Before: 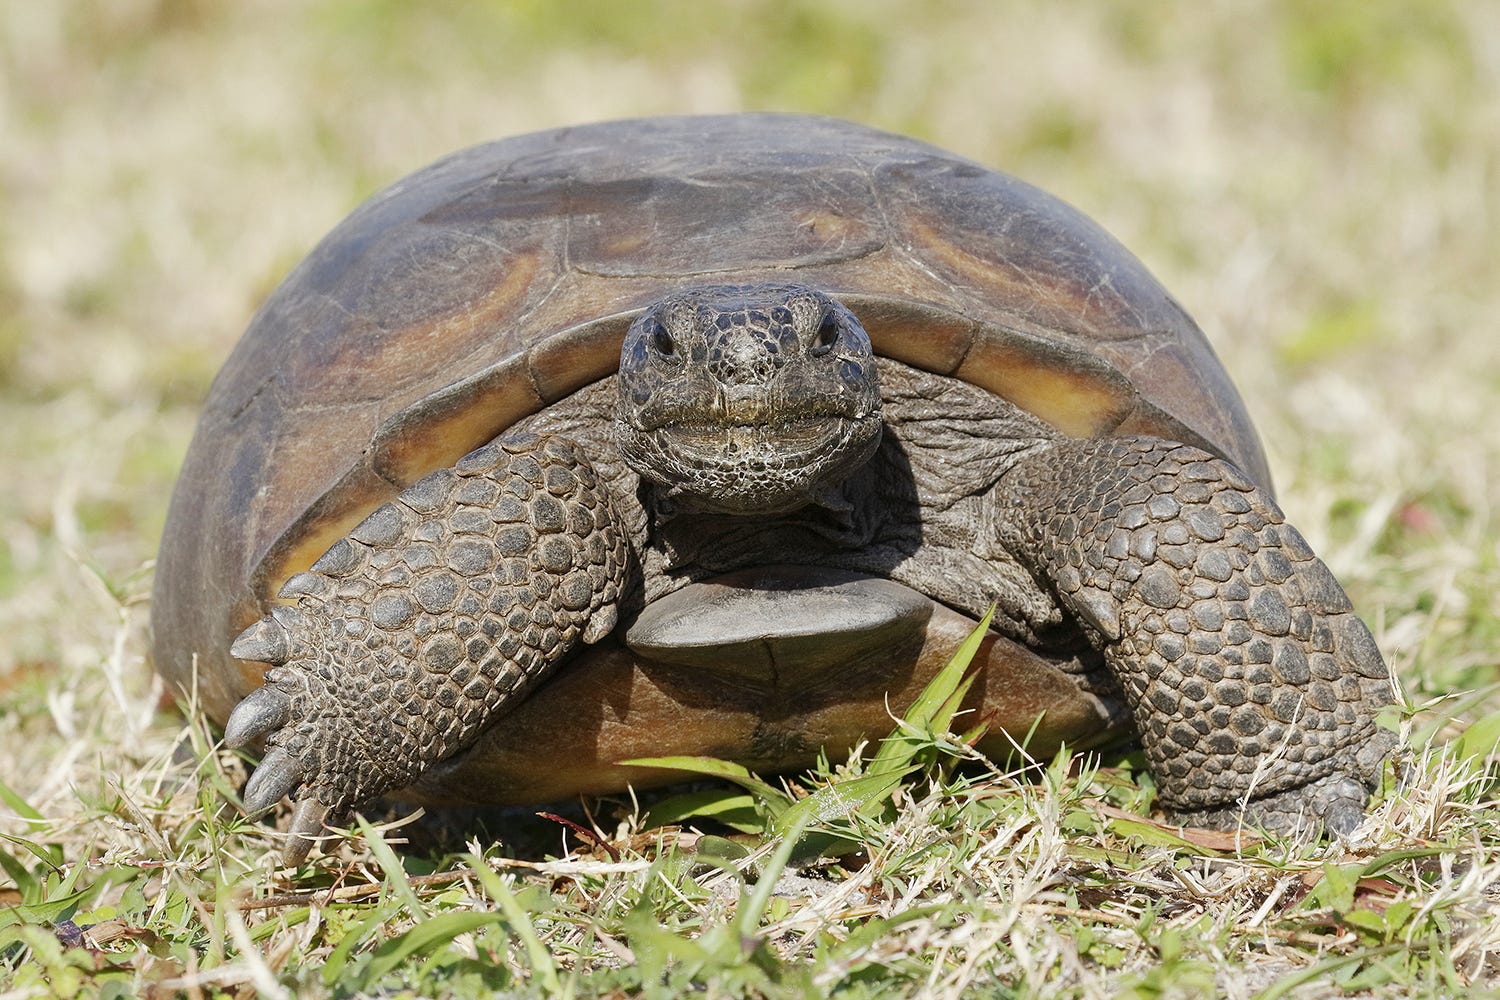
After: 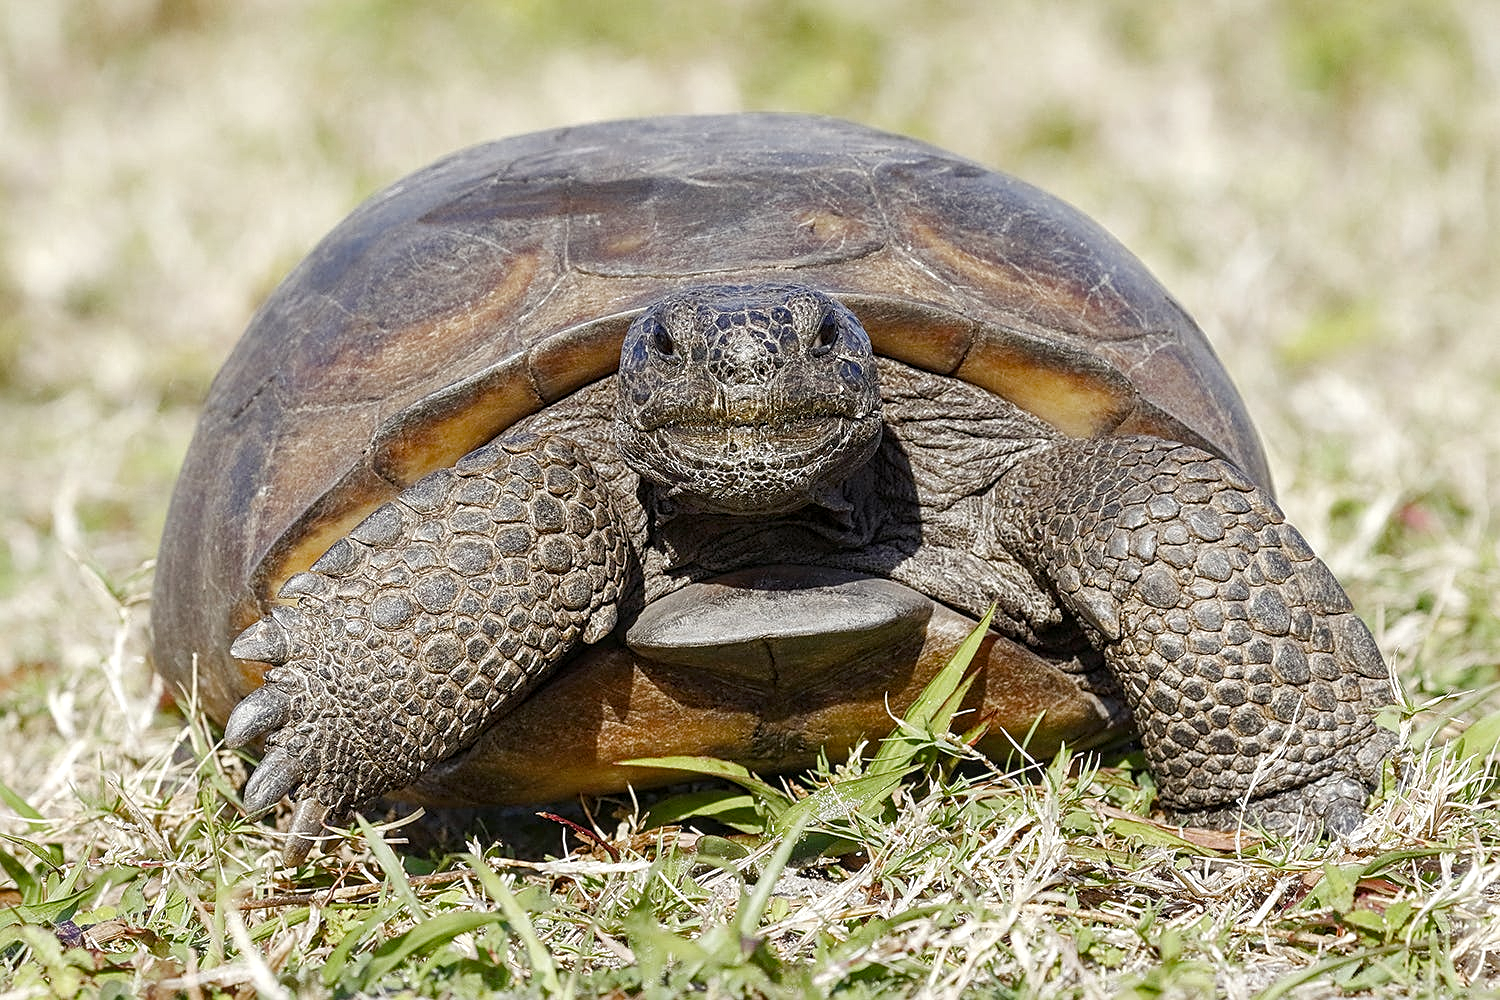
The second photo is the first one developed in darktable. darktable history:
local contrast: detail 130%
sharpen: on, module defaults
color balance rgb: shadows lift › chroma 3.084%, shadows lift › hue 279.59°, highlights gain › luminance 10.278%, perceptual saturation grading › global saturation 0.862%, perceptual saturation grading › highlights -17.61%, perceptual saturation grading › mid-tones 33.452%, perceptual saturation grading › shadows 50.412%, global vibrance -23.587%
